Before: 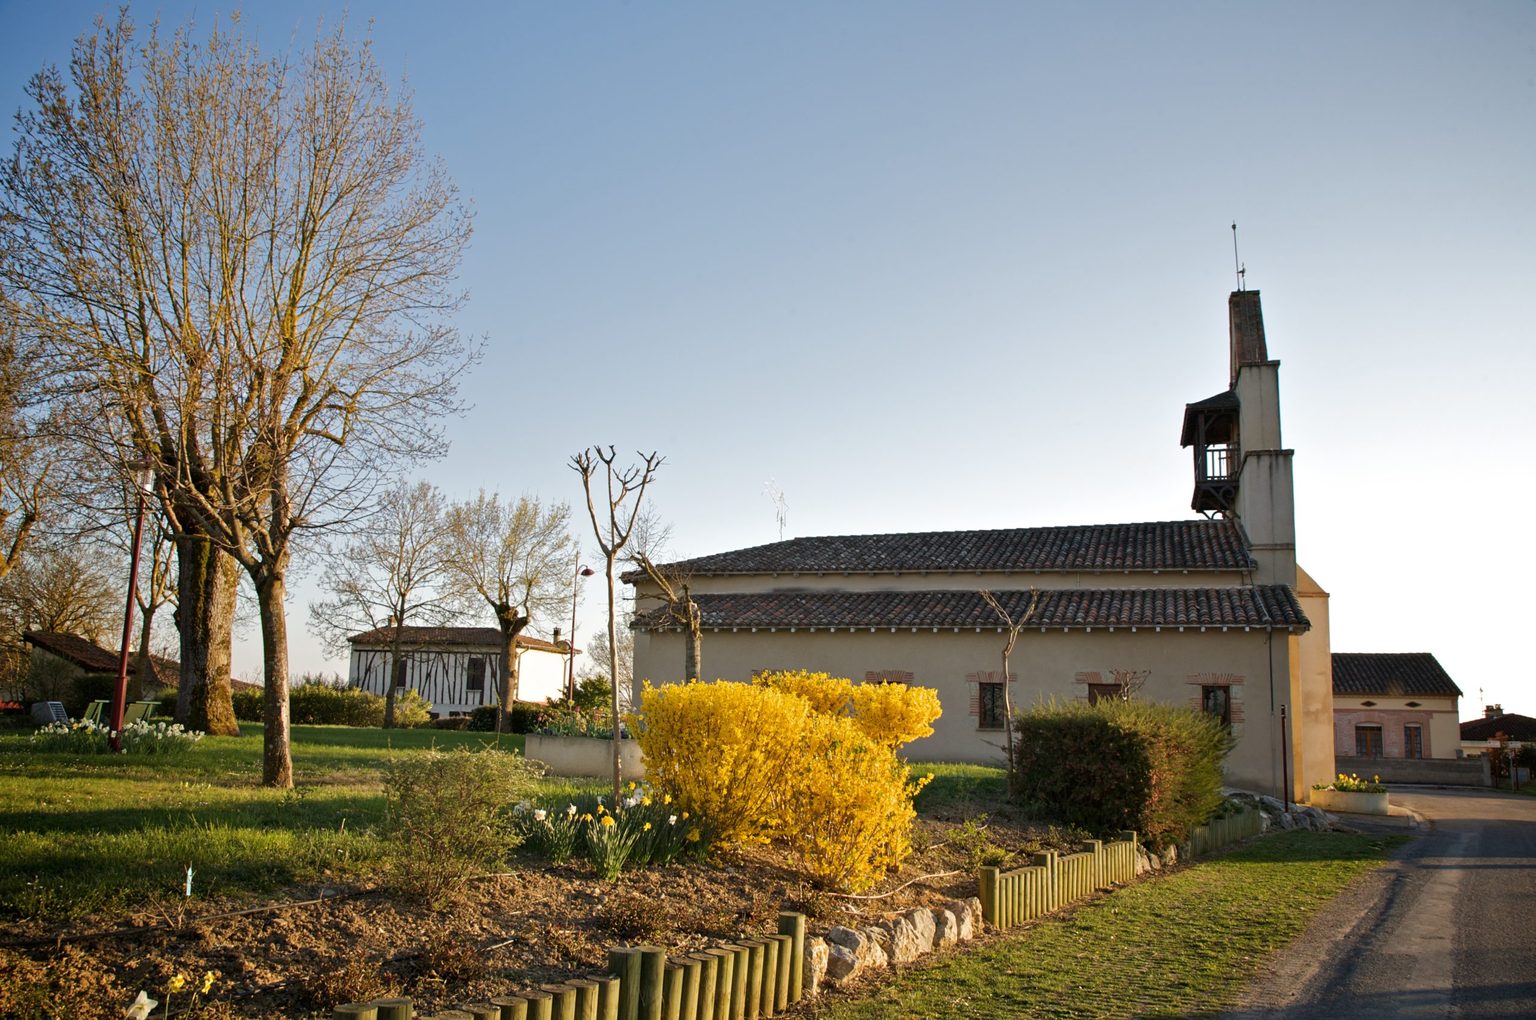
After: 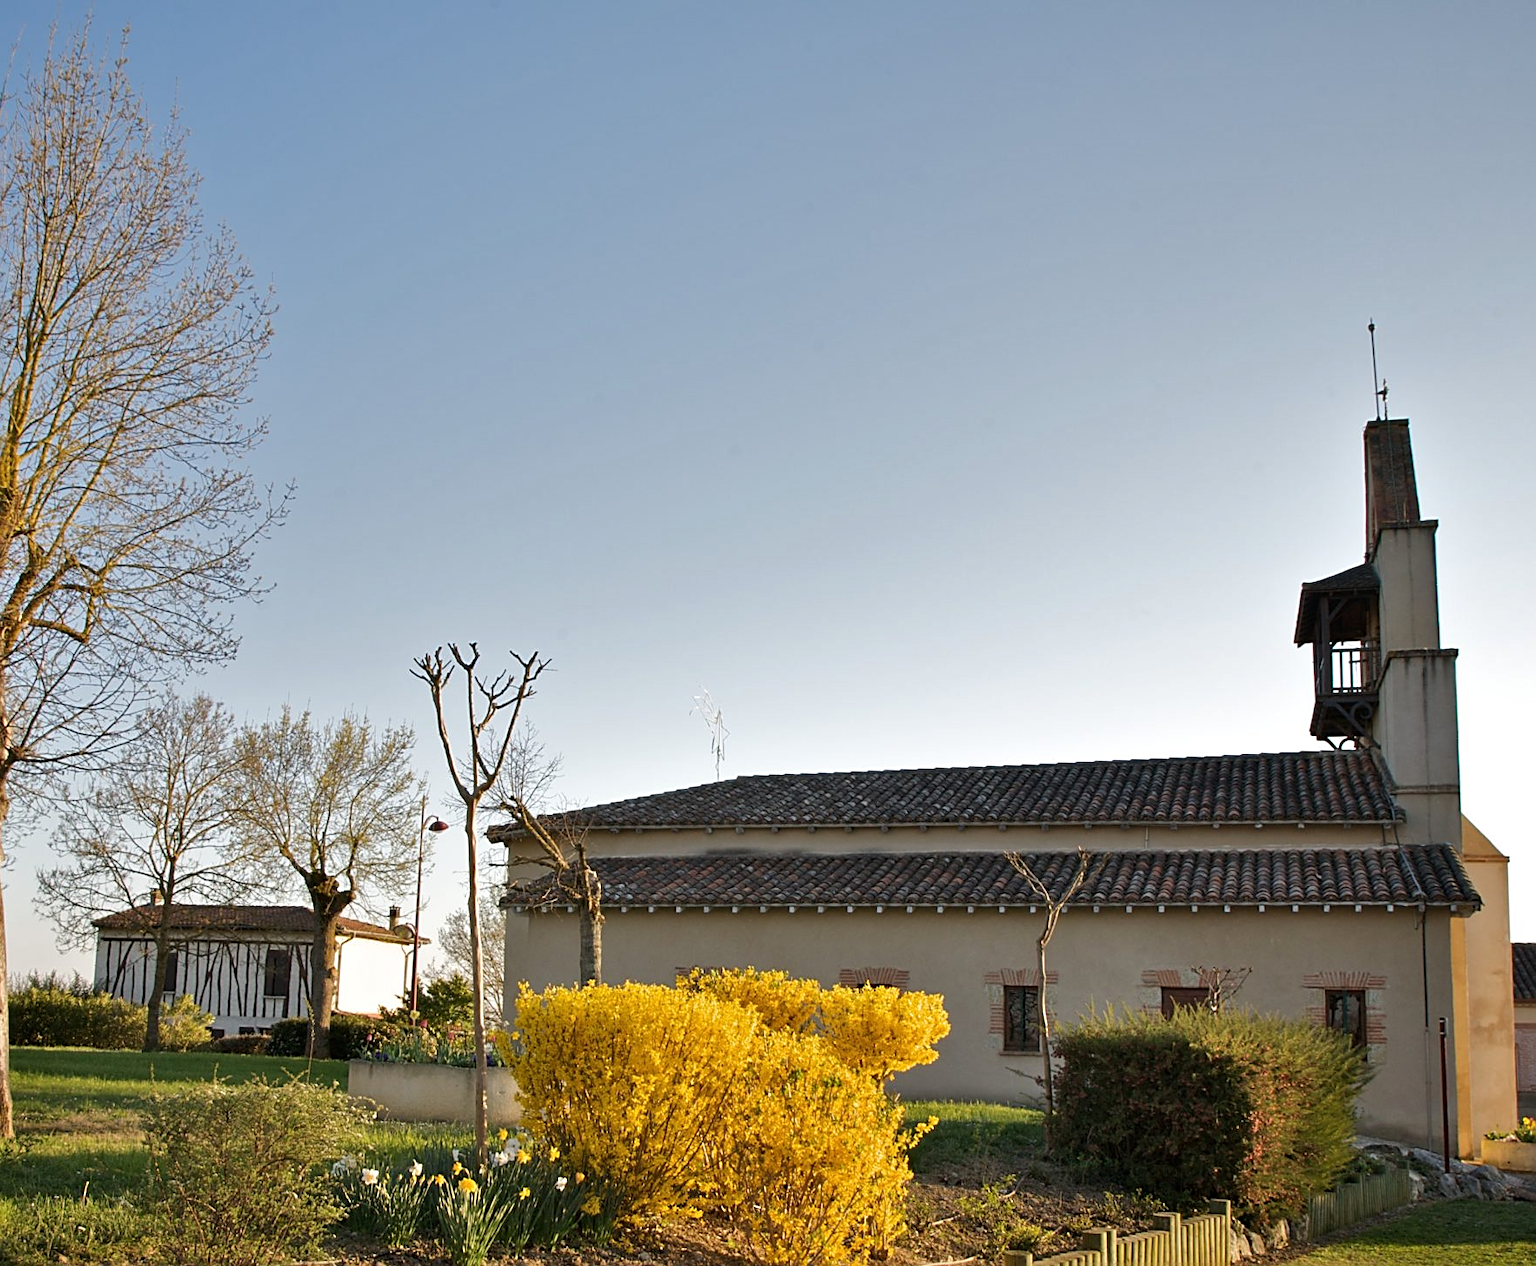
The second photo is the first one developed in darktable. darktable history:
white balance: emerald 1
sharpen: on, module defaults
shadows and highlights: shadows 49, highlights -41, soften with gaussian
crop: left 18.479%, right 12.2%, bottom 13.971%
